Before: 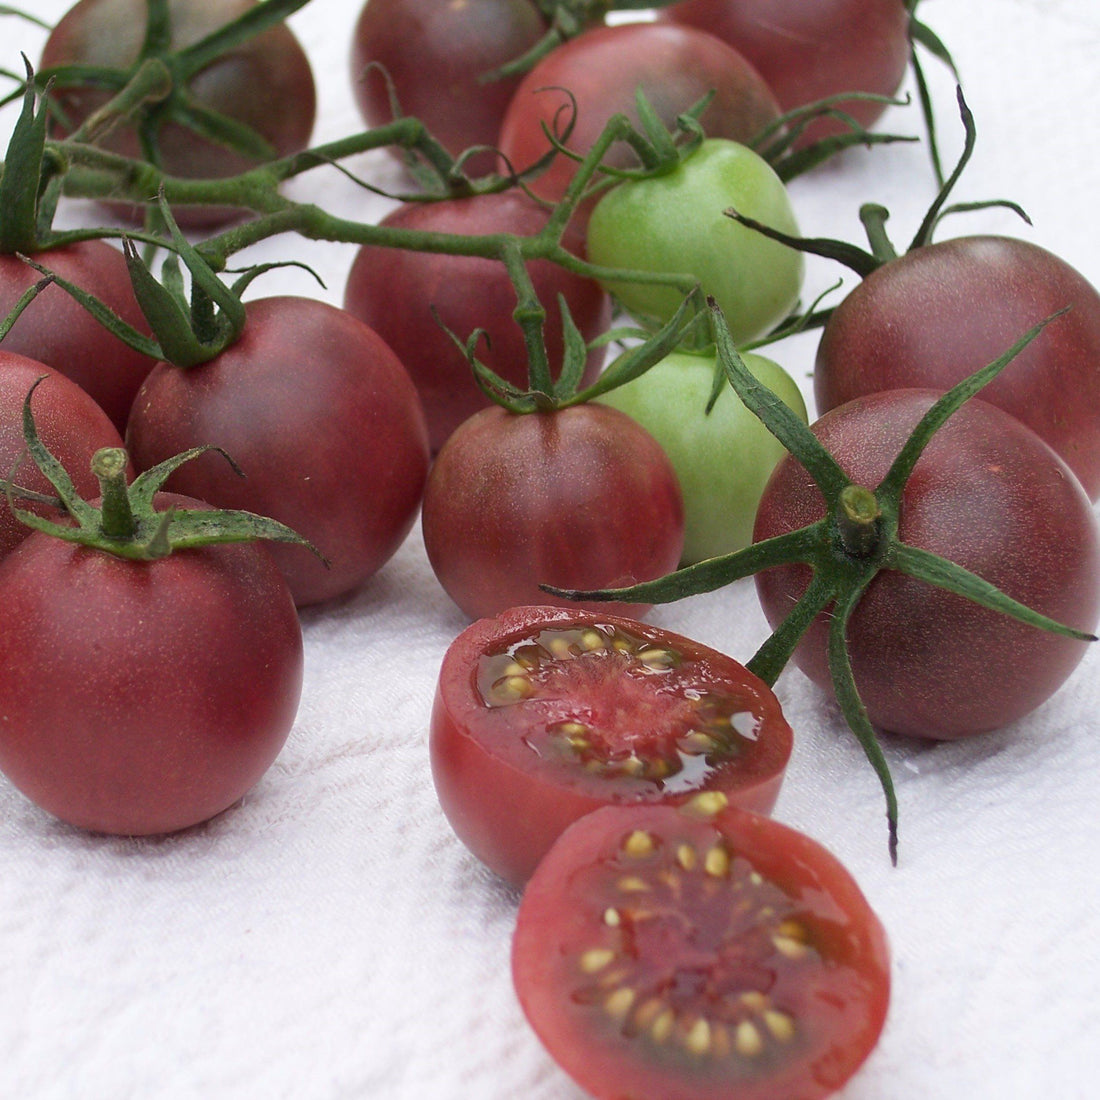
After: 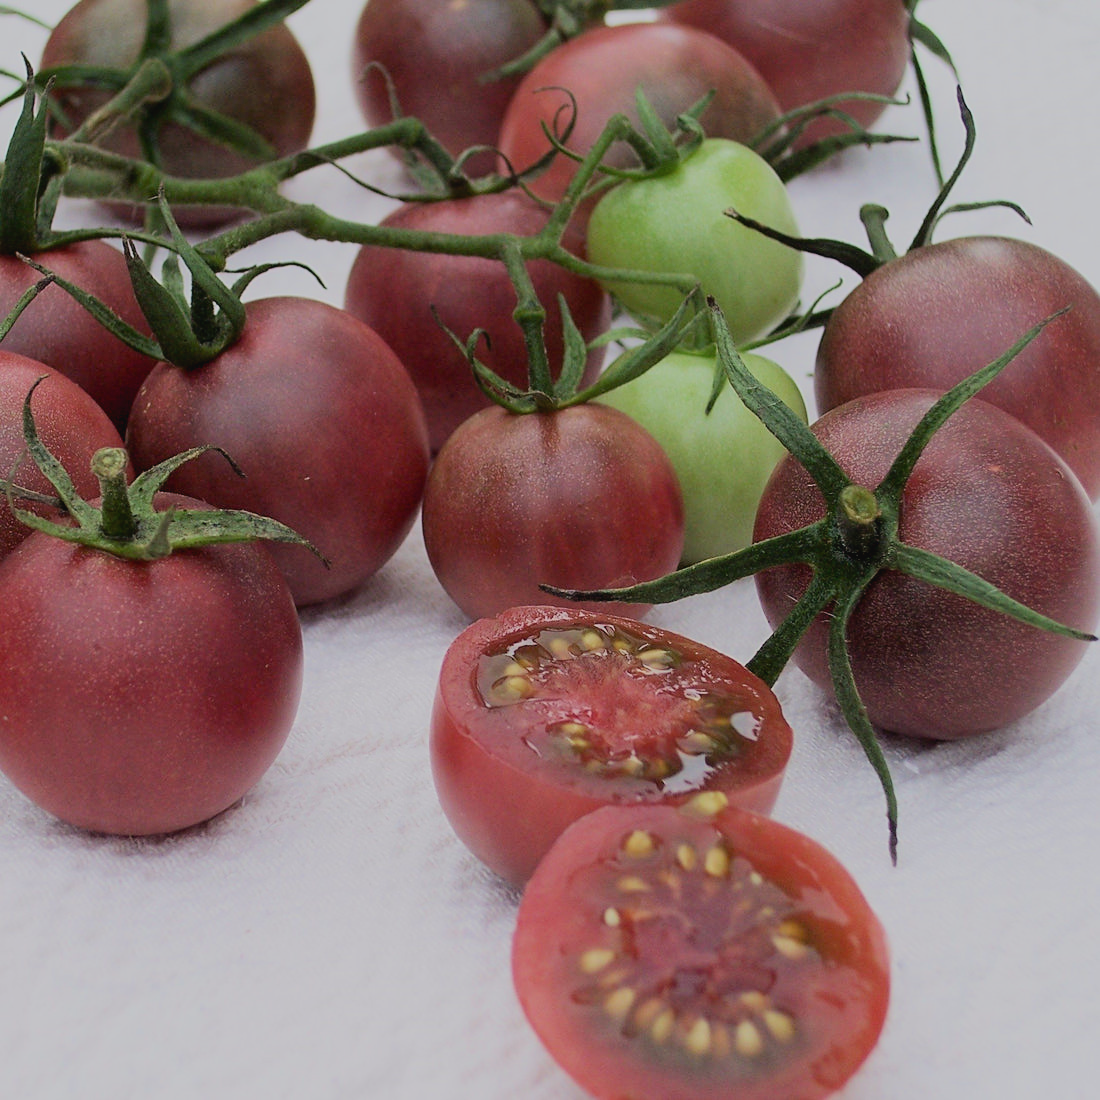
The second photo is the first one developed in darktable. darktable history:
filmic rgb: black relative exposure -7.65 EV, white relative exposure 4.56 EV, hardness 3.61, contrast 1.053, color science v6 (2022)
exposure: black level correction 0.005, exposure 0.281 EV, compensate highlight preservation false
sharpen: amount 0.201
tone equalizer: -8 EV -0.001 EV, -7 EV 0.004 EV, -6 EV -0.017 EV, -5 EV 0.016 EV, -4 EV -0.01 EV, -3 EV 0.037 EV, -2 EV -0.049 EV, -1 EV -0.28 EV, +0 EV -0.593 EV, edges refinement/feathering 500, mask exposure compensation -1.57 EV, preserve details no
contrast brightness saturation: contrast -0.077, brightness -0.038, saturation -0.114
